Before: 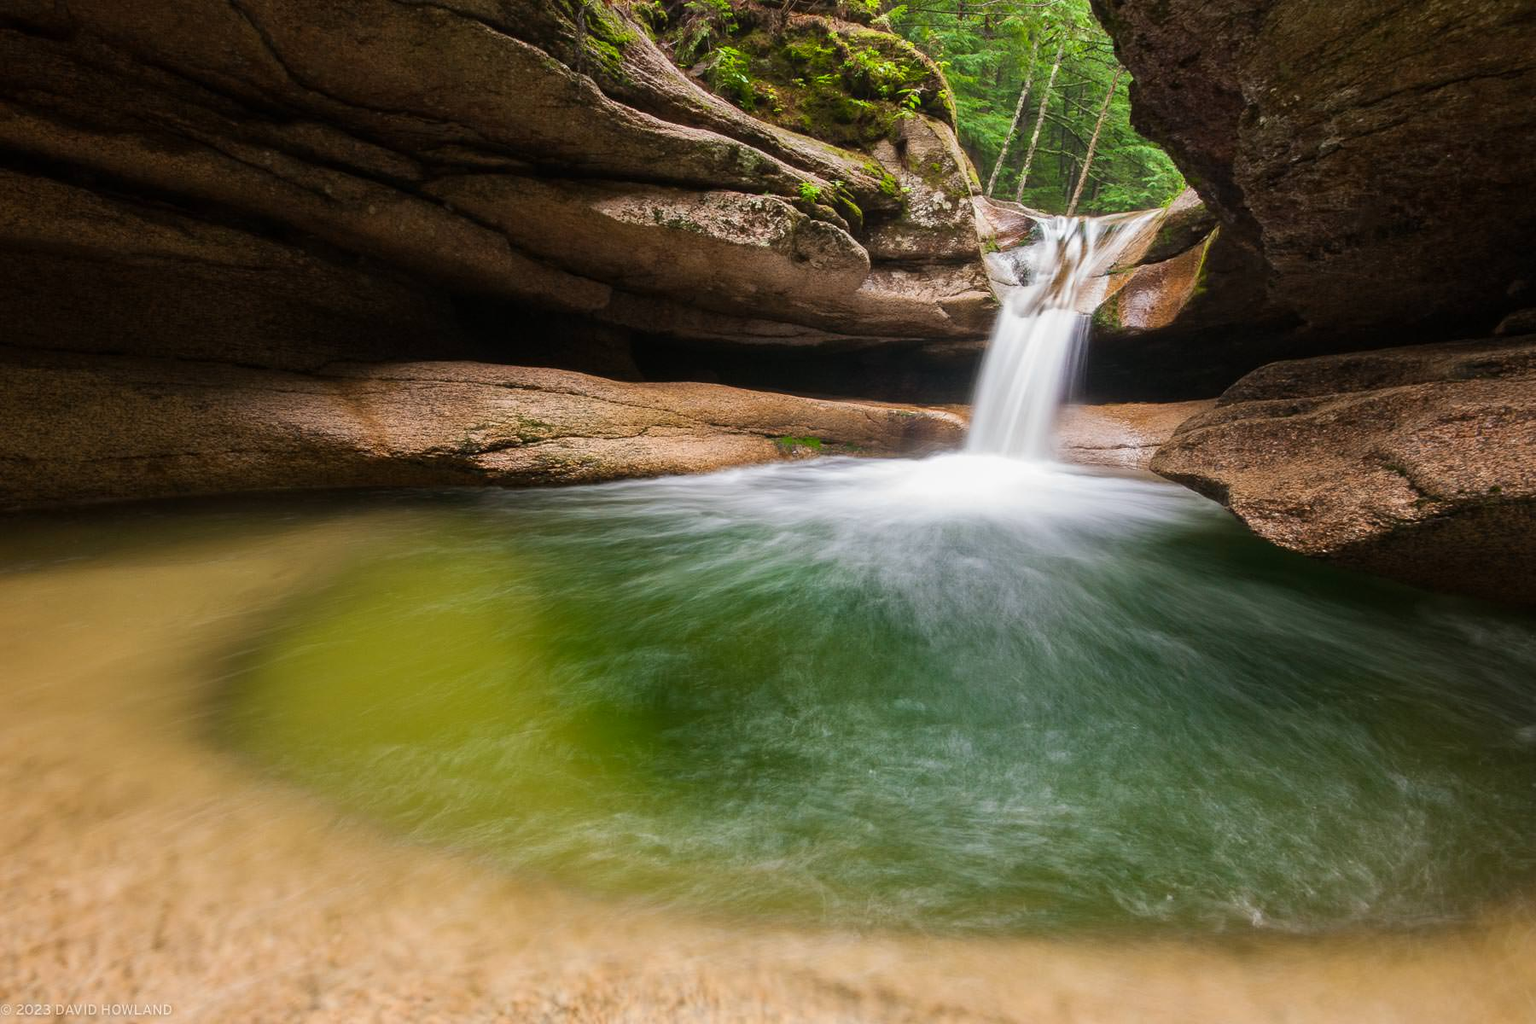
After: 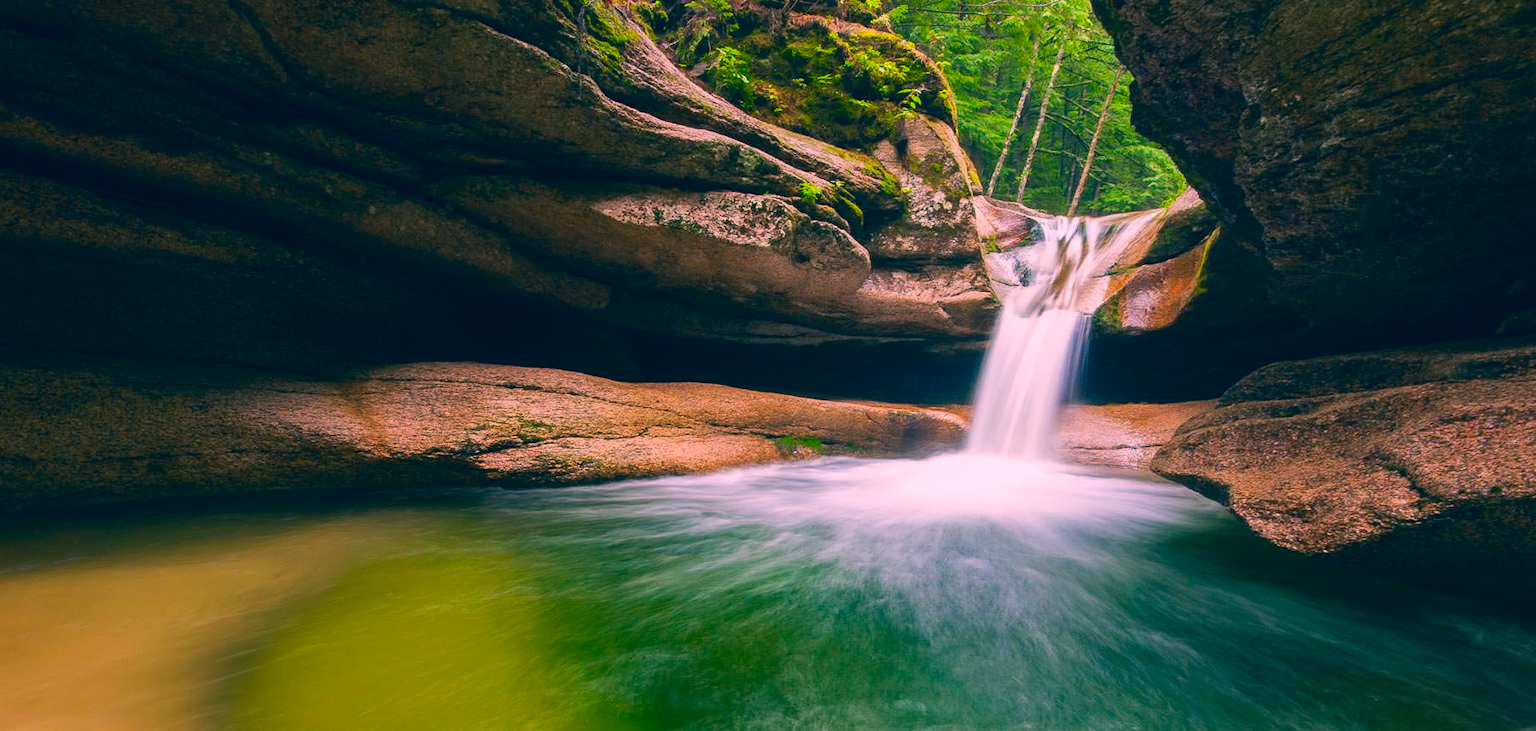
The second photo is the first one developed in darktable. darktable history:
crop: bottom 28.576%
color correction: highlights a* 17.03, highlights b* 0.205, shadows a* -15.38, shadows b* -14.56, saturation 1.5
